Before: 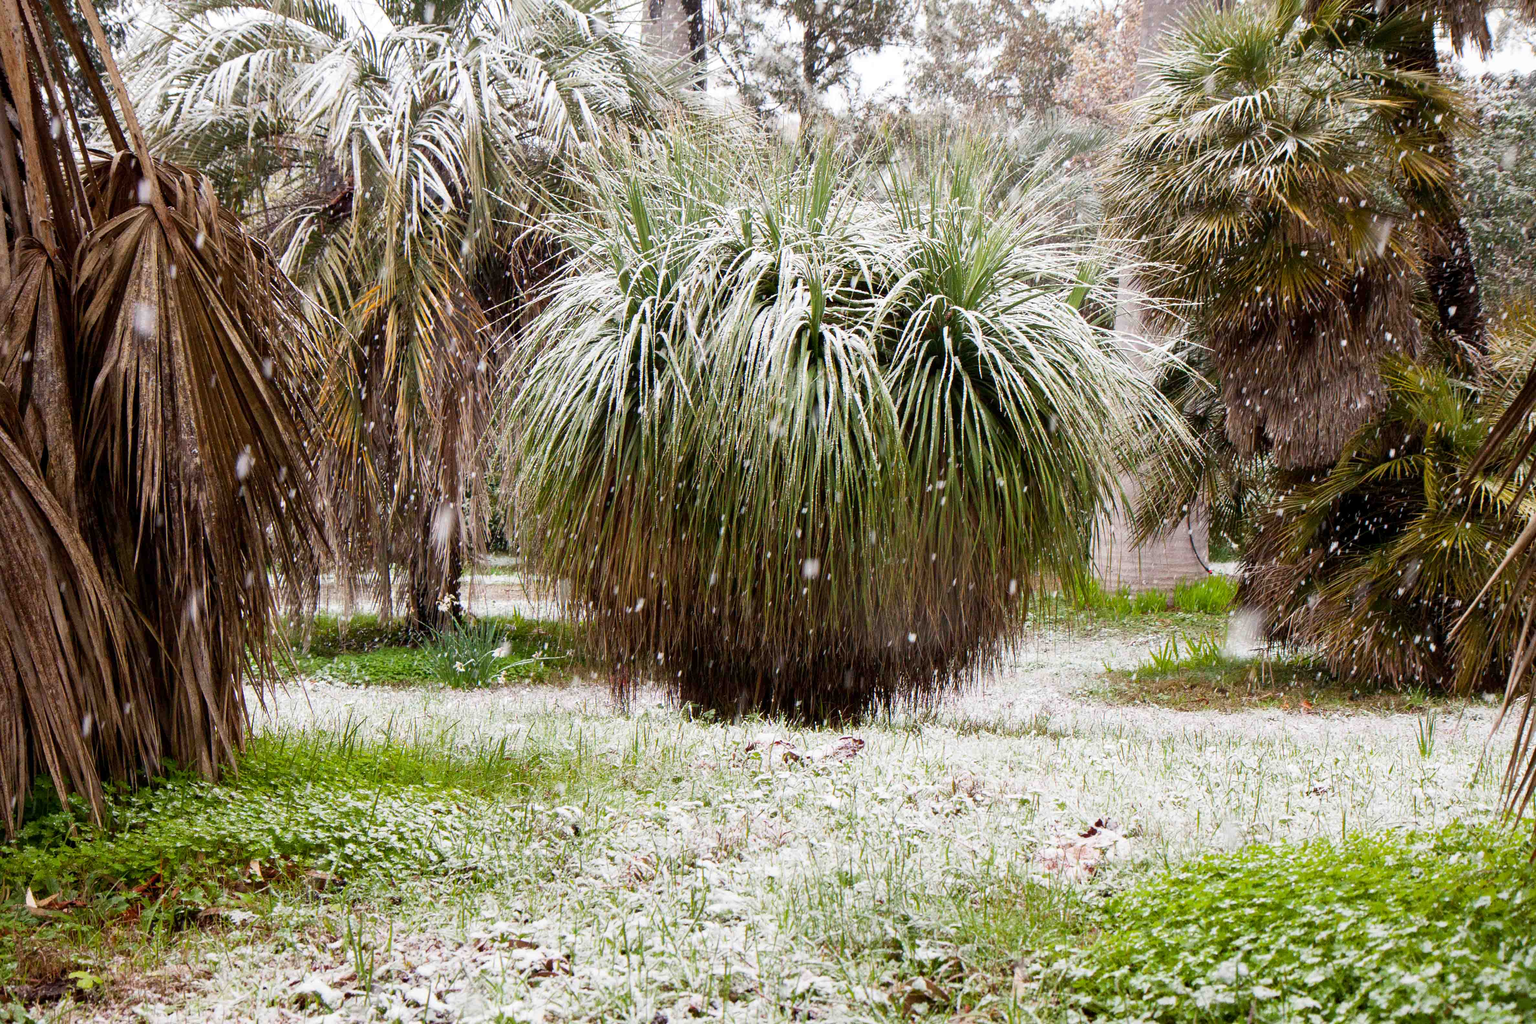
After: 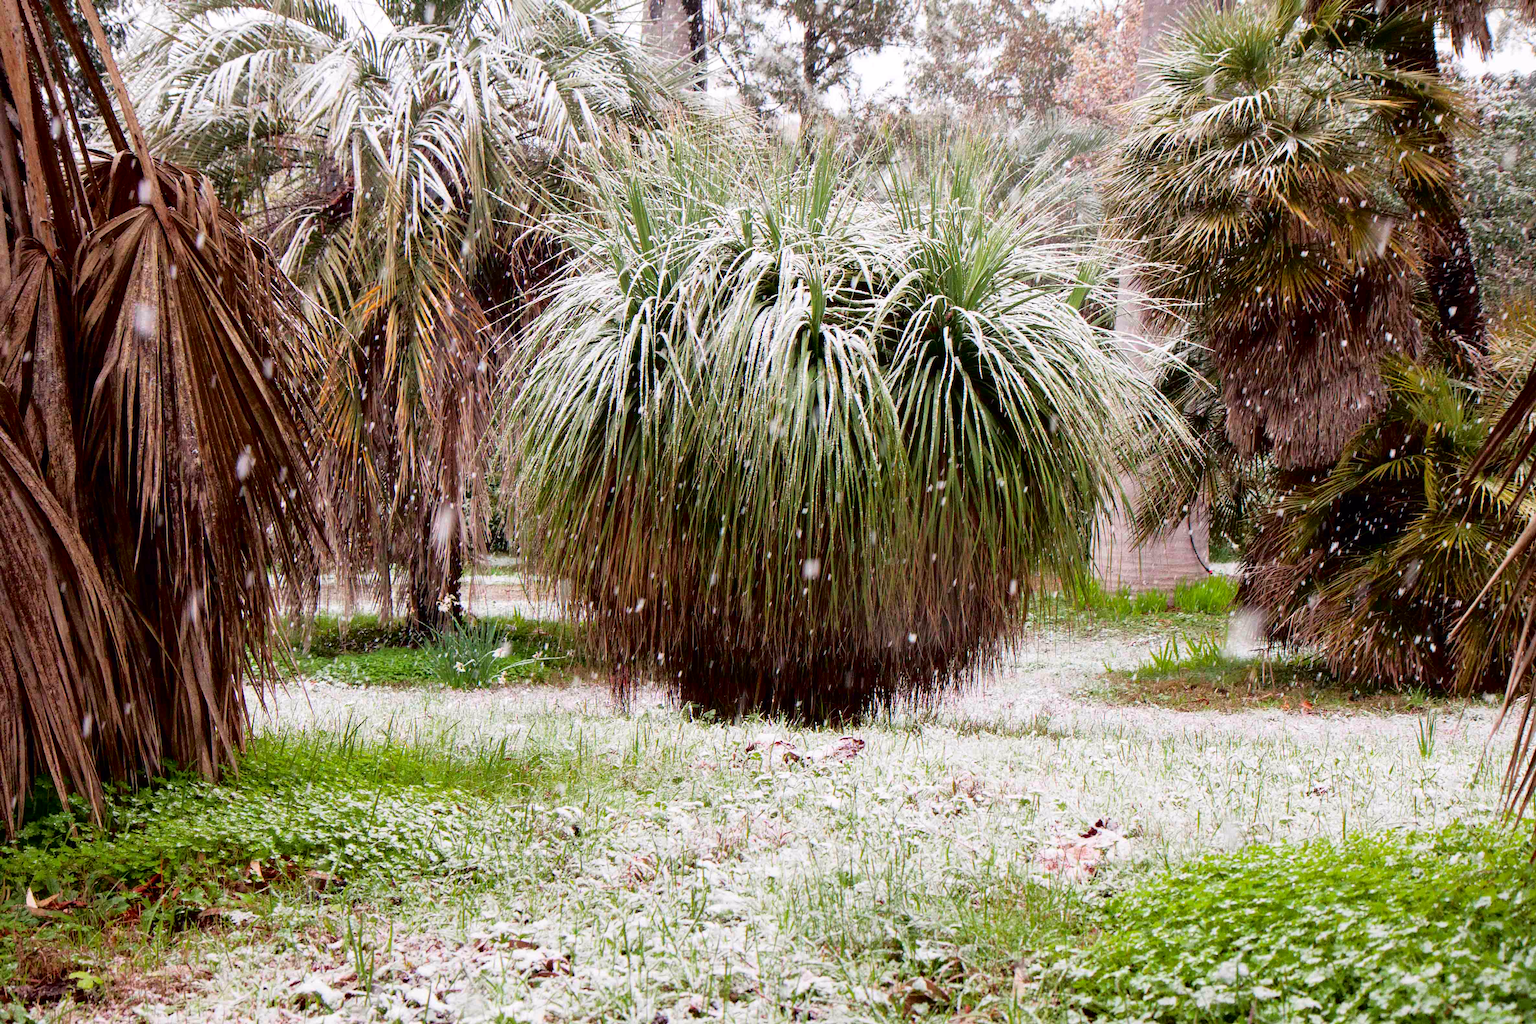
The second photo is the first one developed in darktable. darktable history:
tone curve: curves: ch0 [(0, 0) (0.126, 0.061) (0.362, 0.382) (0.498, 0.498) (0.706, 0.712) (1, 1)]; ch1 [(0, 0) (0.5, 0.505) (0.55, 0.578) (1, 1)]; ch2 [(0, 0) (0.44, 0.424) (0.489, 0.483) (0.537, 0.538) (1, 1)], color space Lab, independent channels, preserve colors none
